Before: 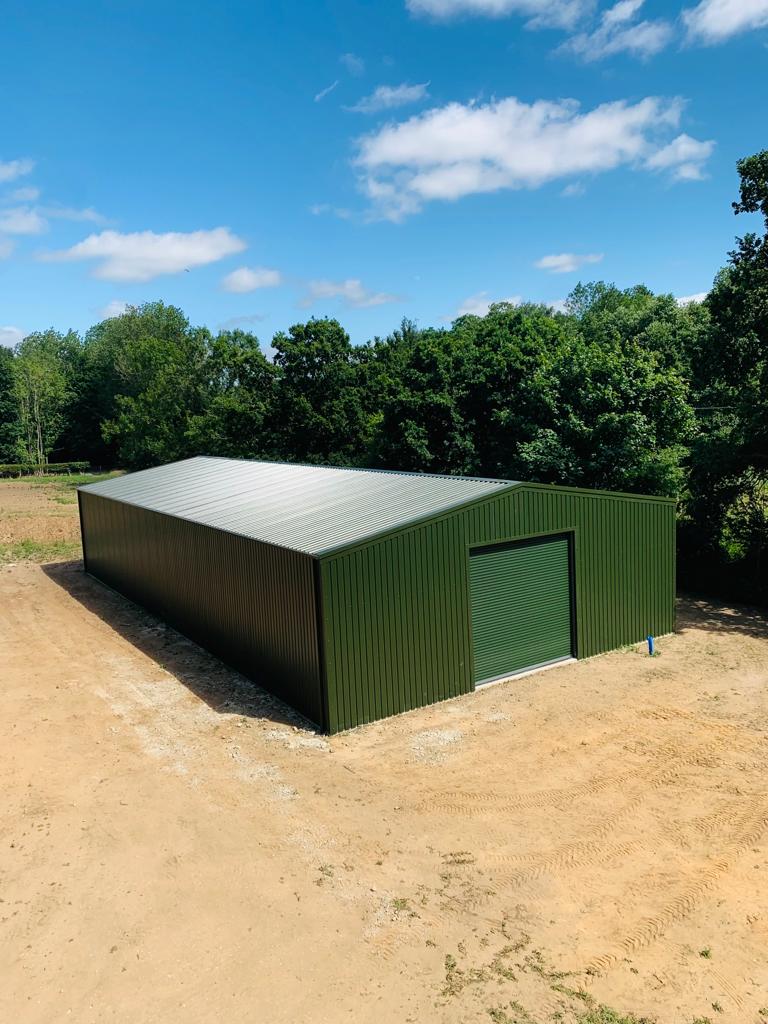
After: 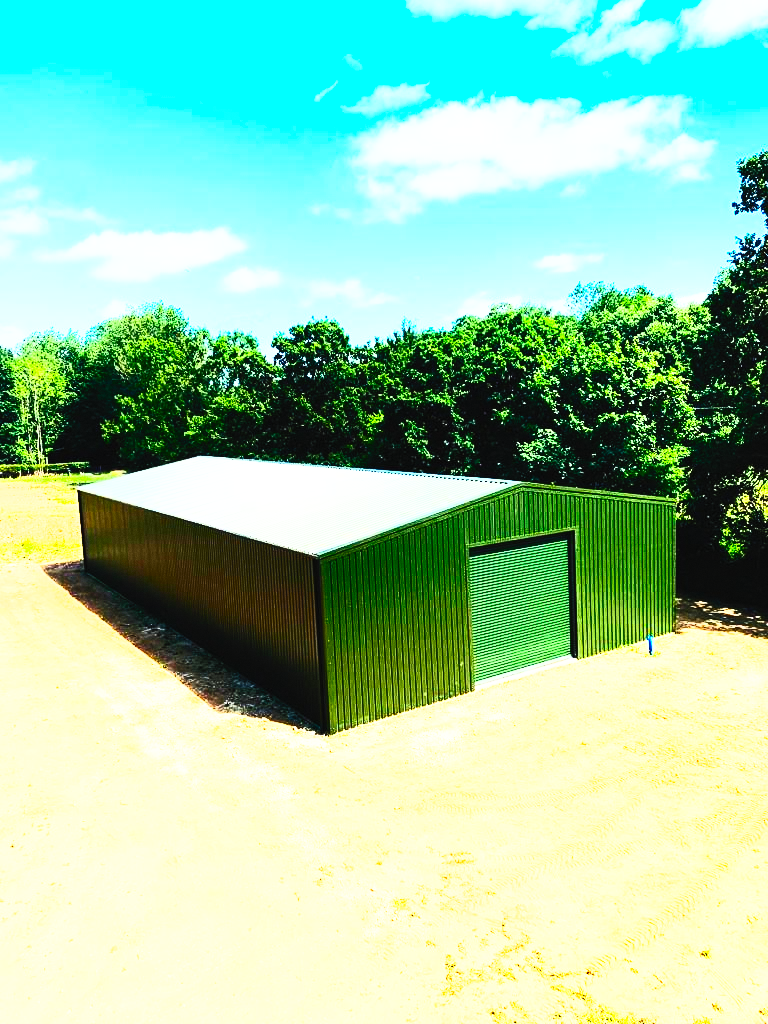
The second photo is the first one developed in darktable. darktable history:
grain: coarseness 0.09 ISO, strength 16.61%
contrast brightness saturation: contrast 0.83, brightness 0.59, saturation 0.59
base curve: curves: ch0 [(0, 0) (0.007, 0.004) (0.027, 0.03) (0.046, 0.07) (0.207, 0.54) (0.442, 0.872) (0.673, 0.972) (1, 1)], preserve colors none
